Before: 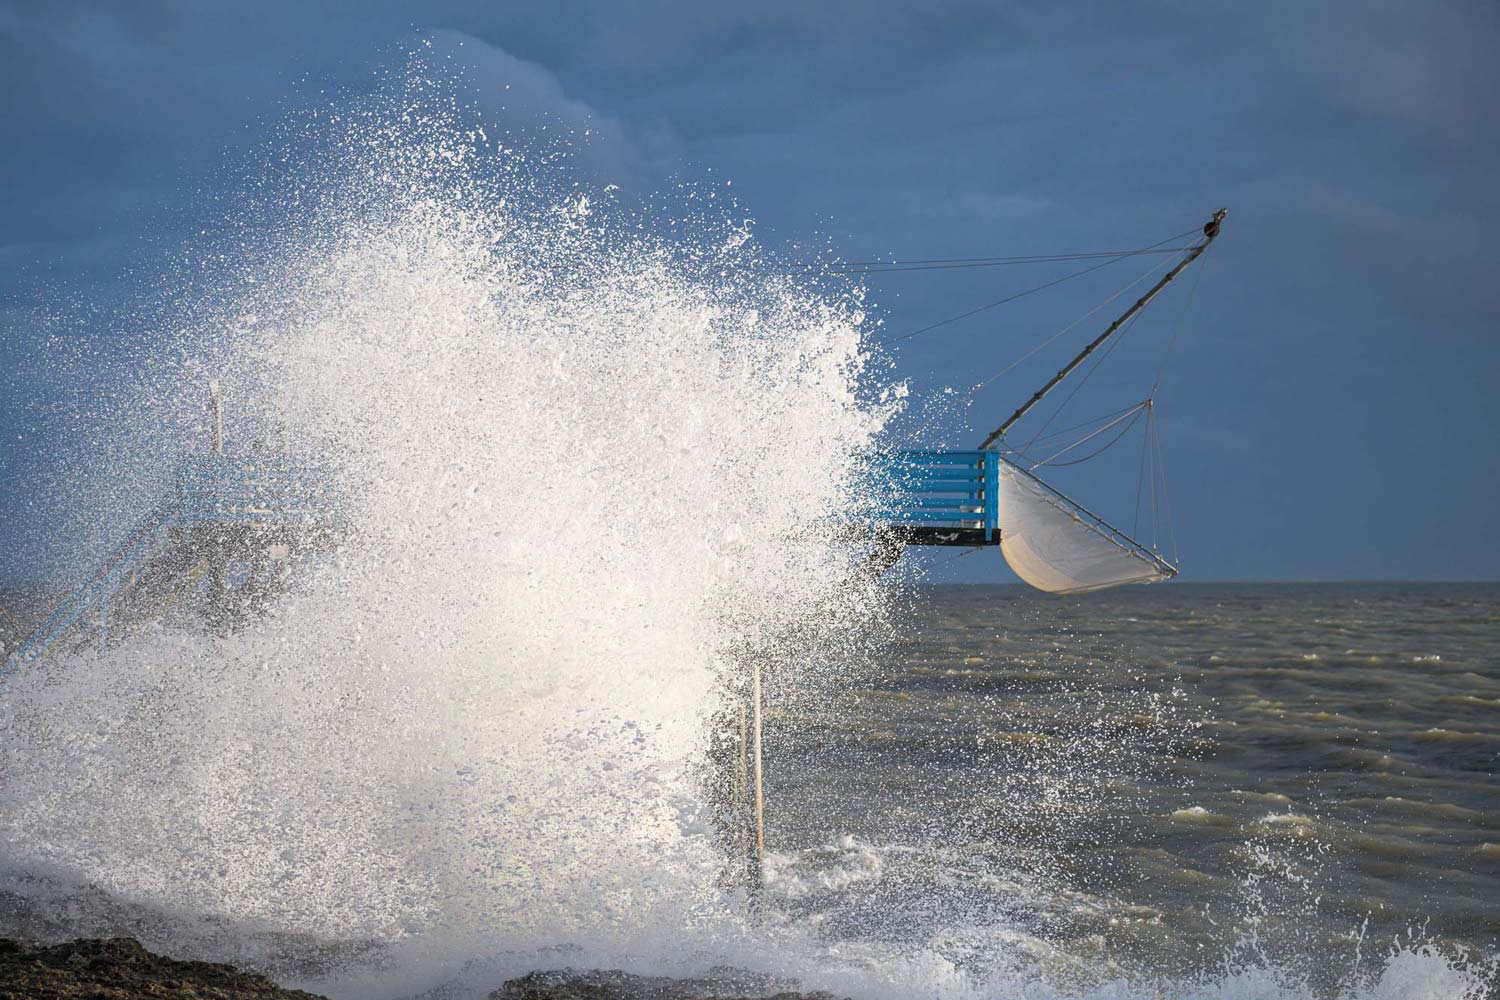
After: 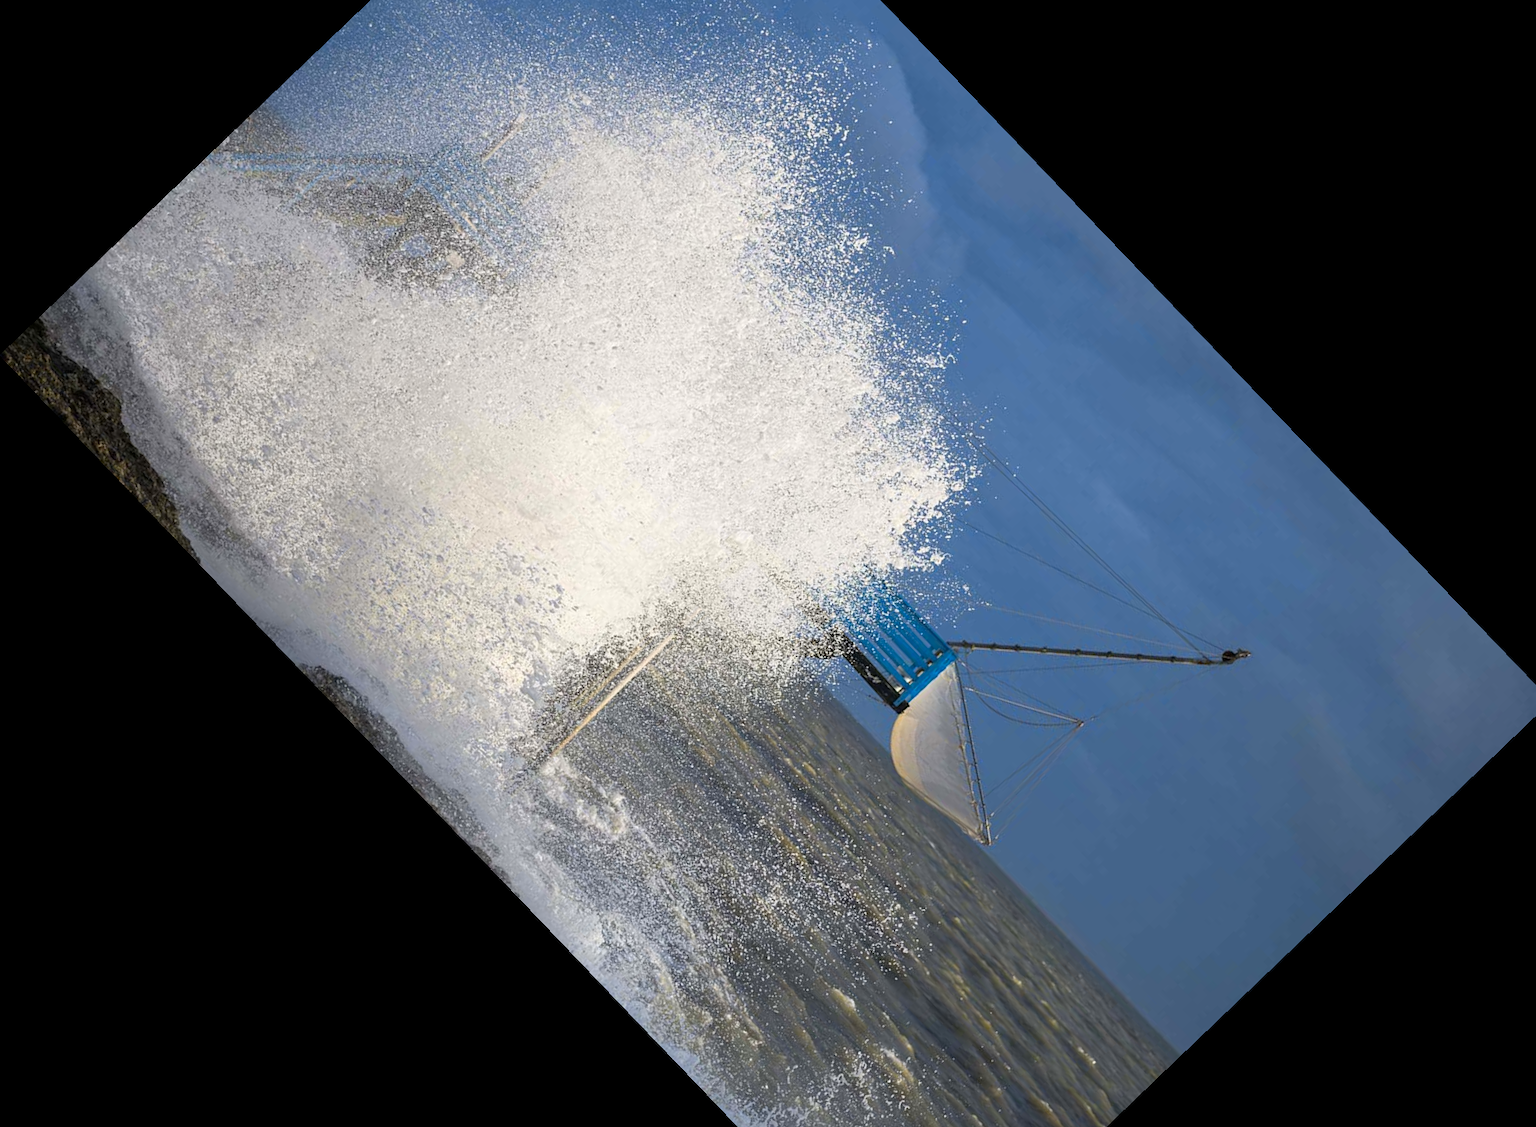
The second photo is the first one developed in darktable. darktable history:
color contrast: green-magenta contrast 0.85, blue-yellow contrast 1.25, unbound 0
crop and rotate: angle -46.26°, top 16.234%, right 0.912%, bottom 11.704%
